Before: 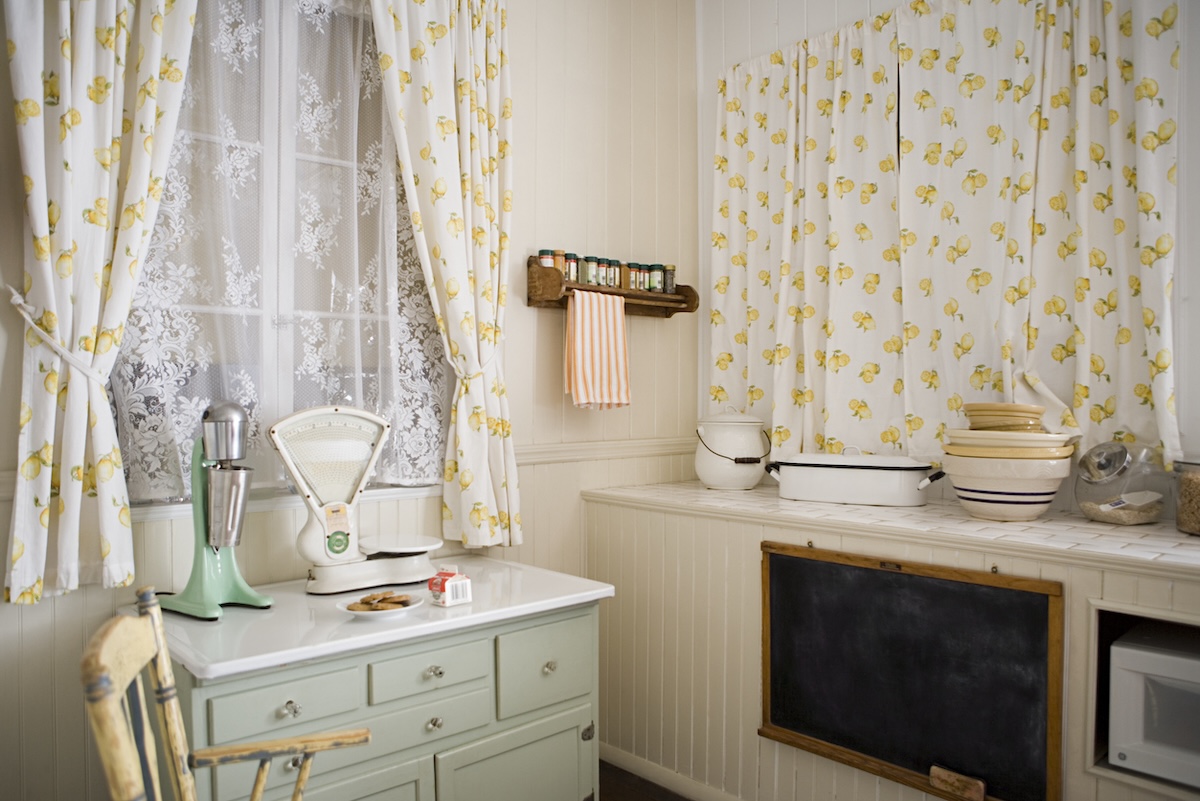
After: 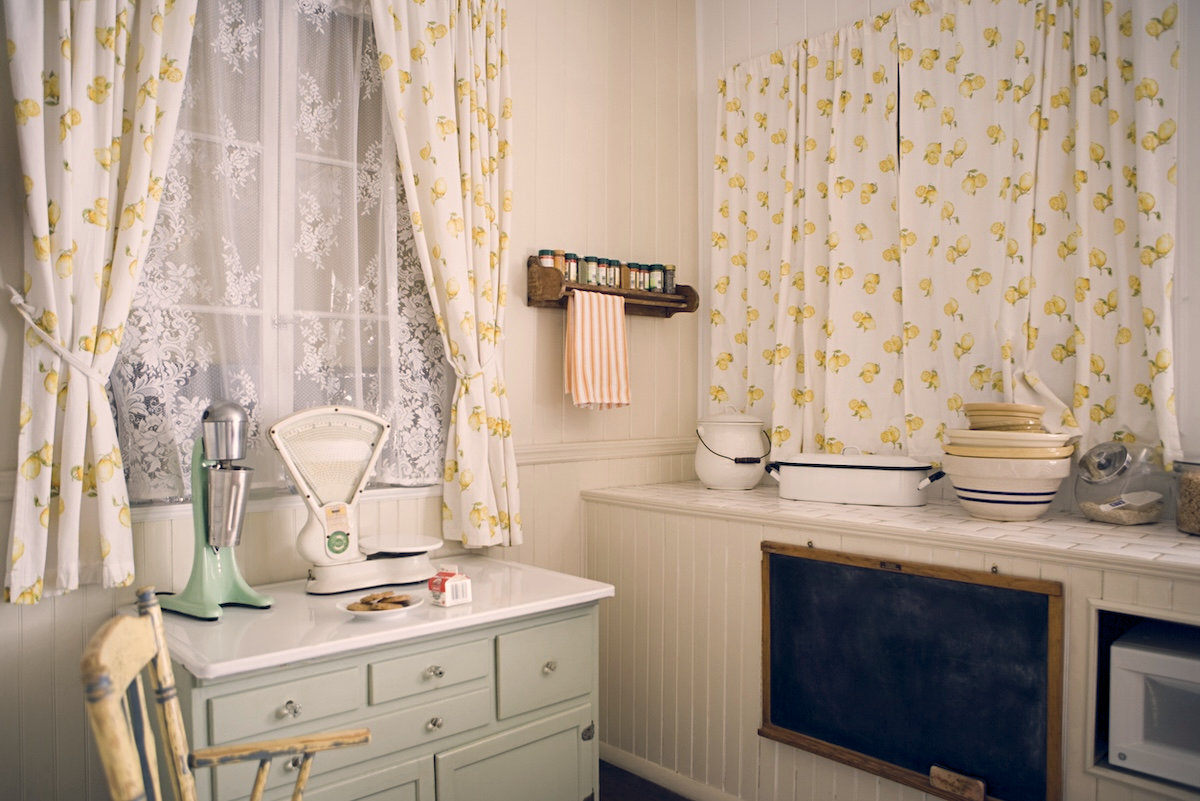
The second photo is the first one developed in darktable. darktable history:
contrast brightness saturation: contrast 0.05
color balance rgb: shadows lift › hue 87.51°, highlights gain › chroma 3.21%, highlights gain › hue 55.1°, global offset › chroma 0.15%, global offset › hue 253.66°, linear chroma grading › global chroma 0.5%
